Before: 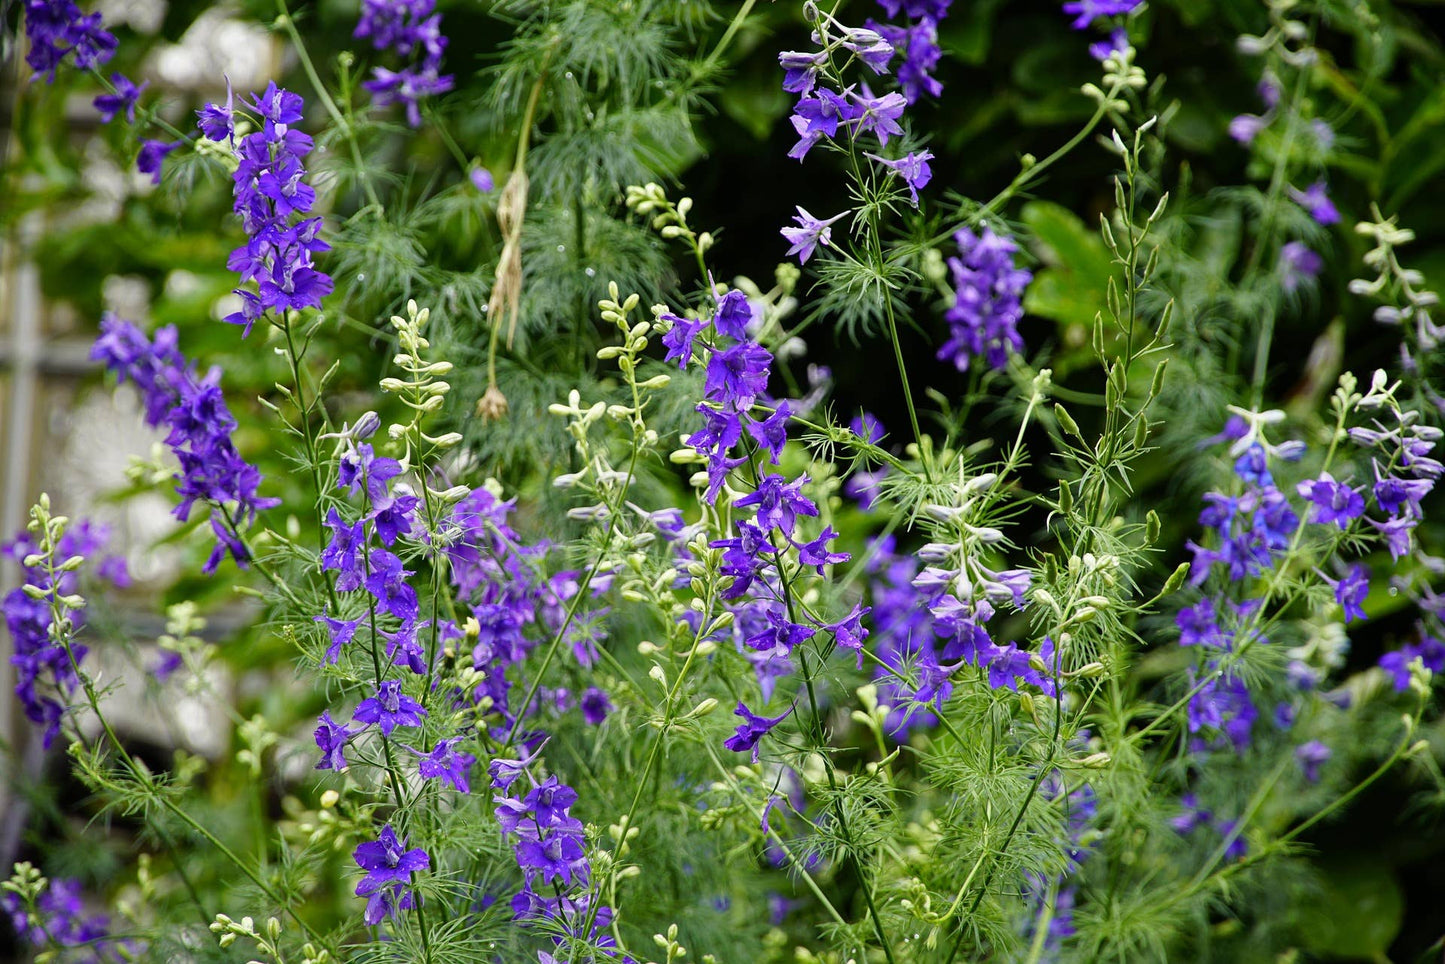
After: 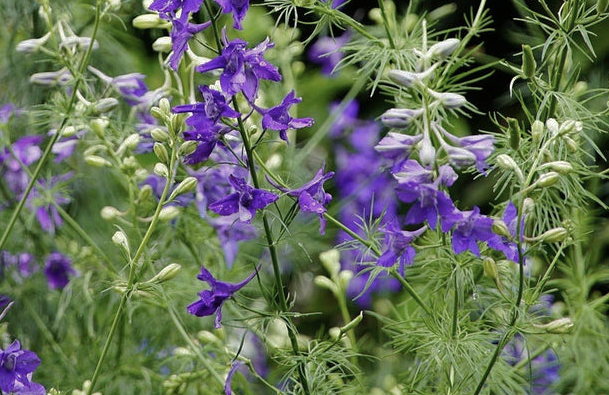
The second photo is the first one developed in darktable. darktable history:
crop: left 37.221%, top 45.169%, right 20.63%, bottom 13.777%
rgb curve: curves: ch0 [(0, 0) (0.175, 0.154) (0.785, 0.663) (1, 1)]
color correction: saturation 0.8
